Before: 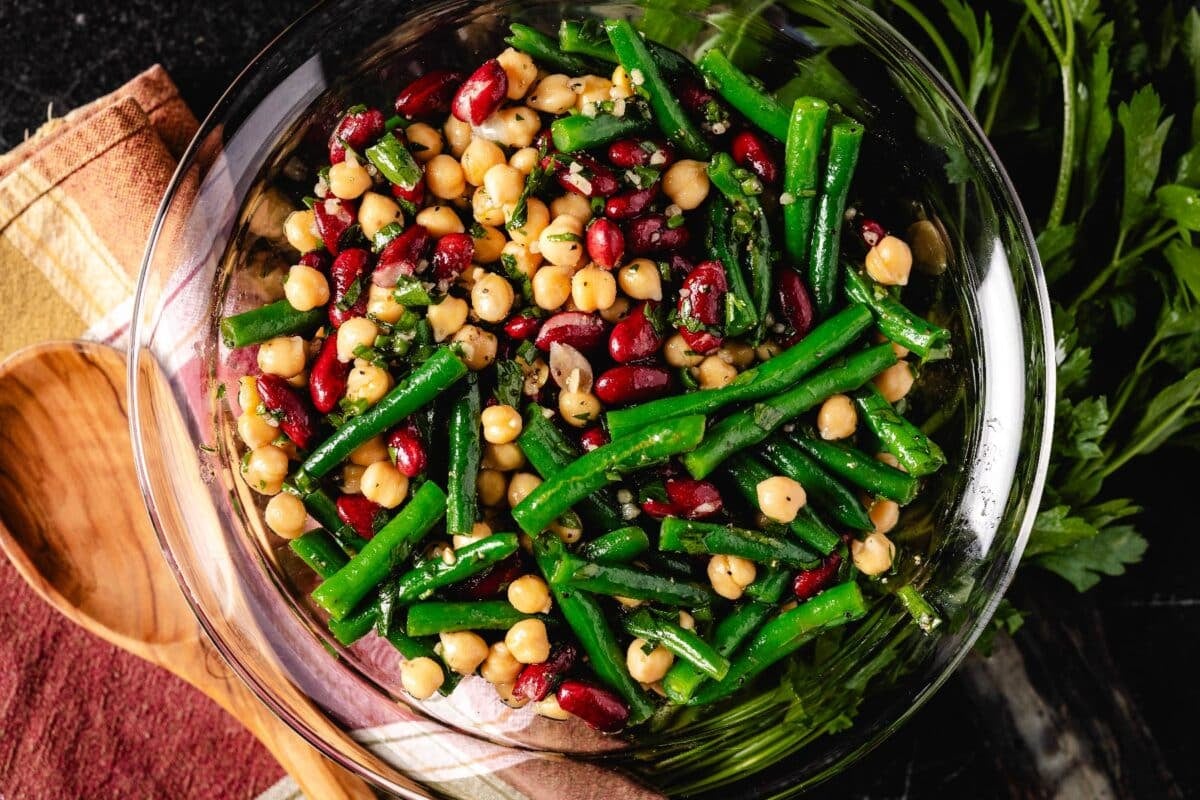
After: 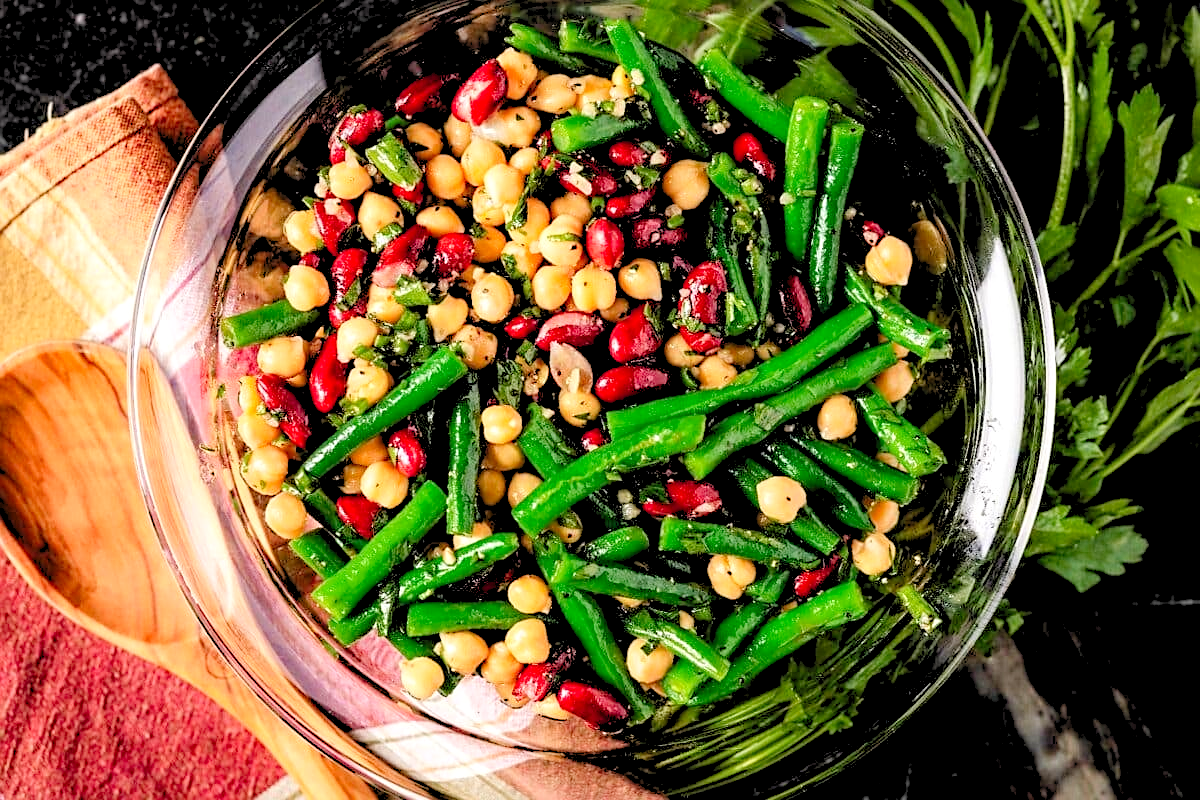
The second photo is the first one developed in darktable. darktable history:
sharpen: on, module defaults
levels: white 99.93%, levels [0.072, 0.414, 0.976]
